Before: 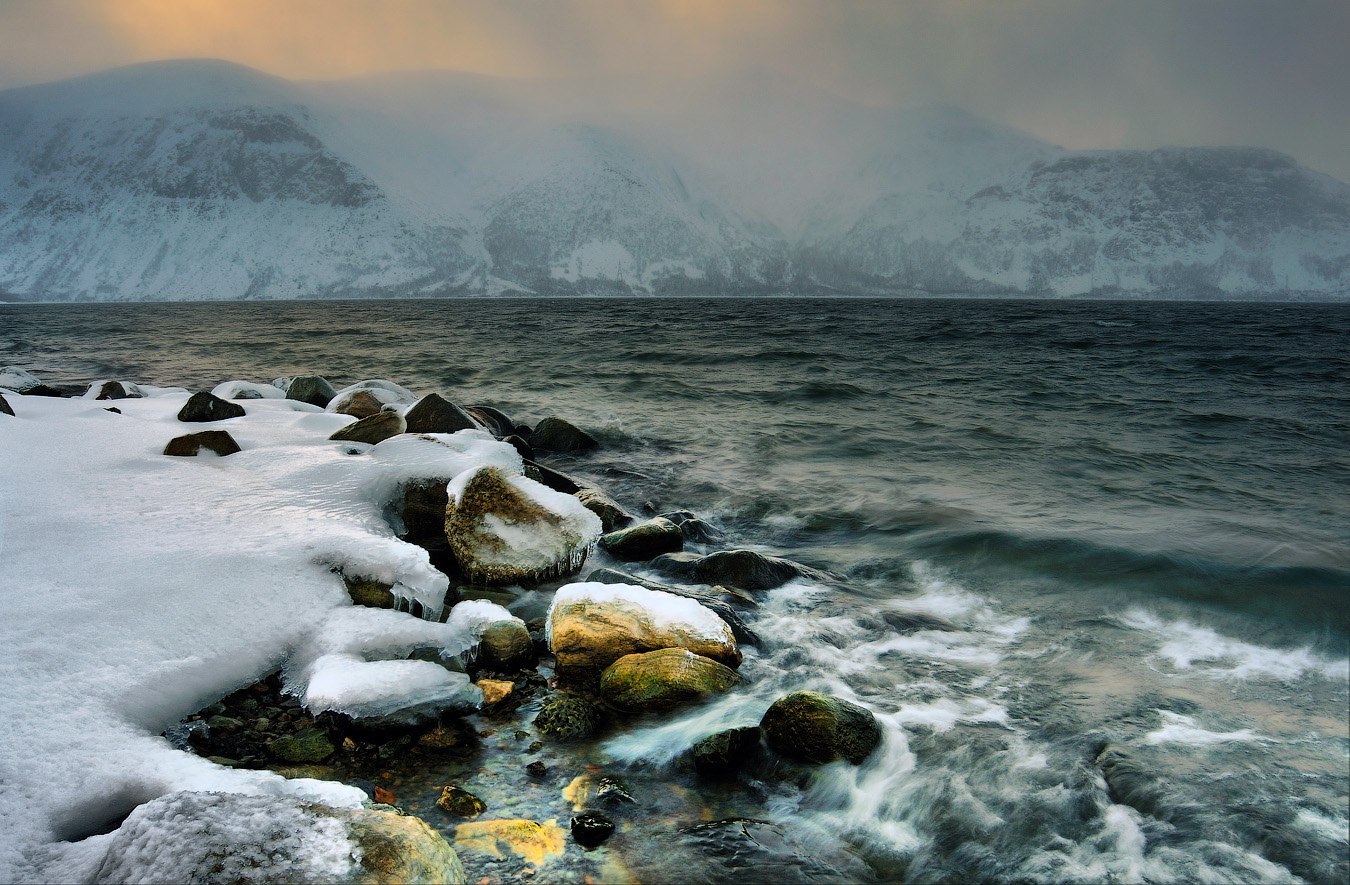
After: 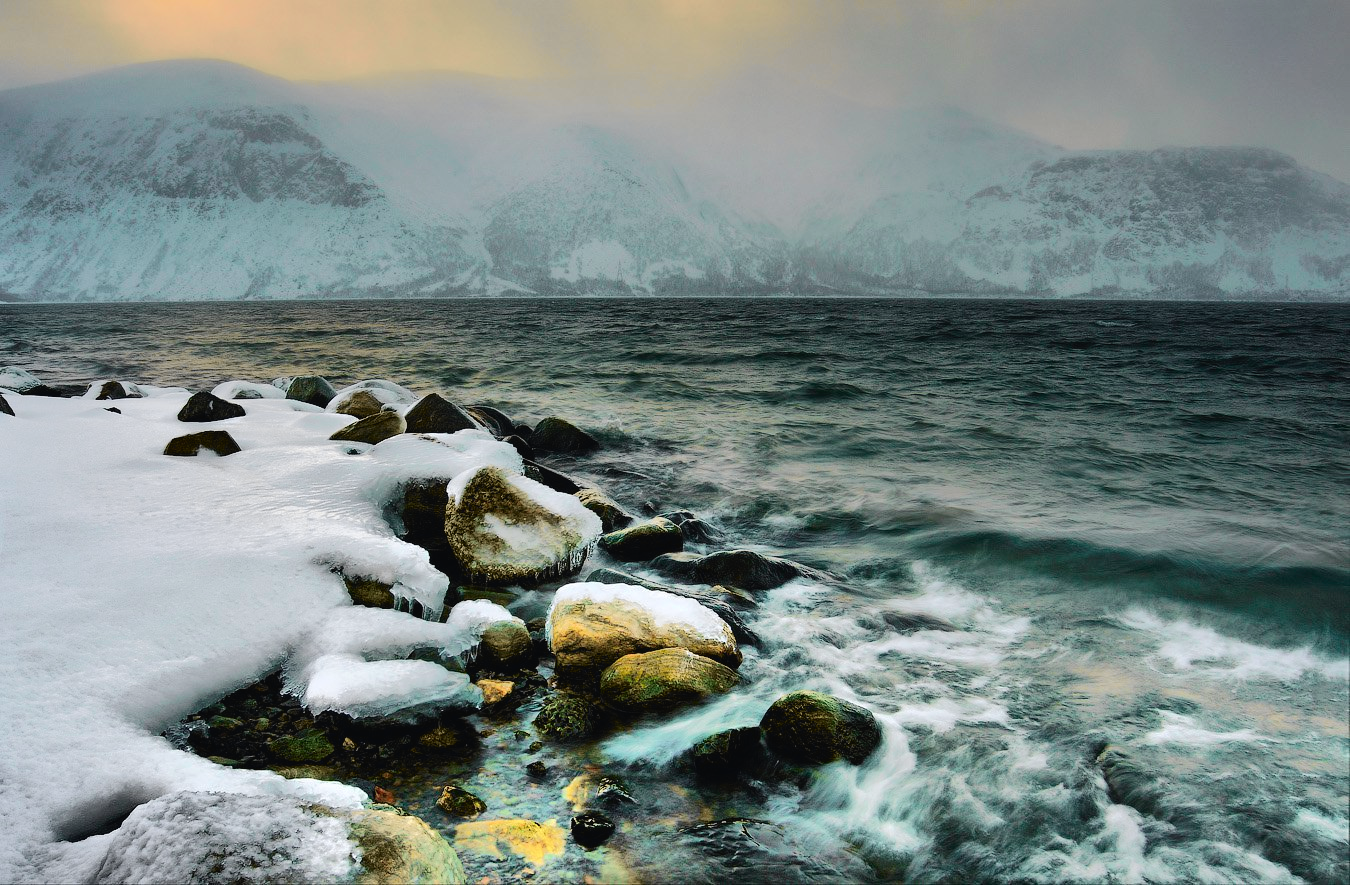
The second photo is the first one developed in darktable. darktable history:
levels: levels [0, 0.492, 0.984]
tone curve: curves: ch0 [(0, 0.023) (0.037, 0.04) (0.131, 0.128) (0.304, 0.331) (0.504, 0.584) (0.616, 0.687) (0.704, 0.764) (0.808, 0.823) (1, 1)]; ch1 [(0, 0) (0.301, 0.3) (0.477, 0.472) (0.493, 0.497) (0.508, 0.501) (0.544, 0.541) (0.563, 0.565) (0.626, 0.66) (0.721, 0.776) (1, 1)]; ch2 [(0, 0) (0.249, 0.216) (0.349, 0.343) (0.424, 0.442) (0.476, 0.483) (0.502, 0.5) (0.517, 0.519) (0.532, 0.553) (0.569, 0.587) (0.634, 0.628) (0.706, 0.729) (0.828, 0.742) (1, 0.9)], color space Lab, independent channels, preserve colors none
tone equalizer: on, module defaults
